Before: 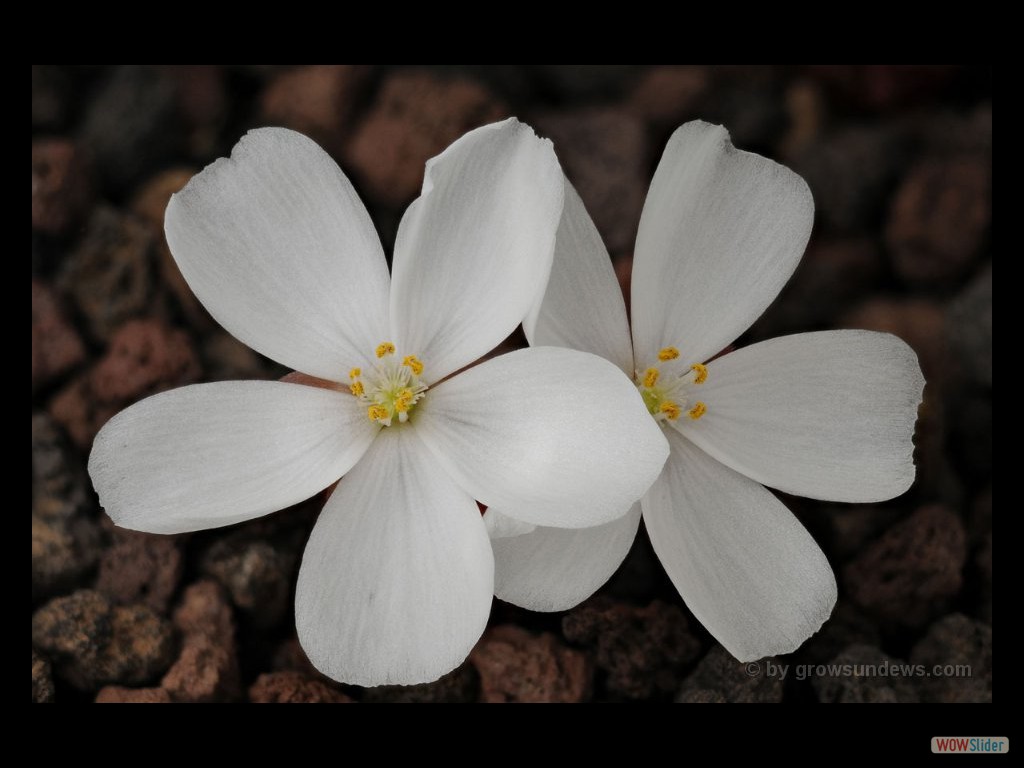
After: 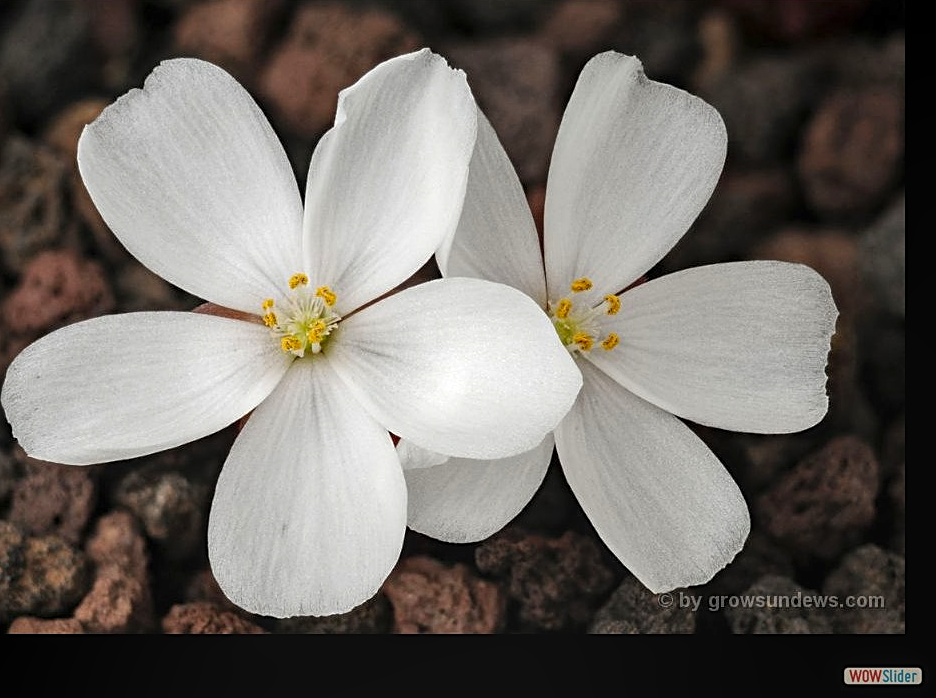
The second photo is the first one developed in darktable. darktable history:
crop and rotate: left 8.52%, top 9.058%
exposure: exposure 0.659 EV, compensate exposure bias true, compensate highlight preservation false
sharpen: radius 1.96
local contrast: on, module defaults
